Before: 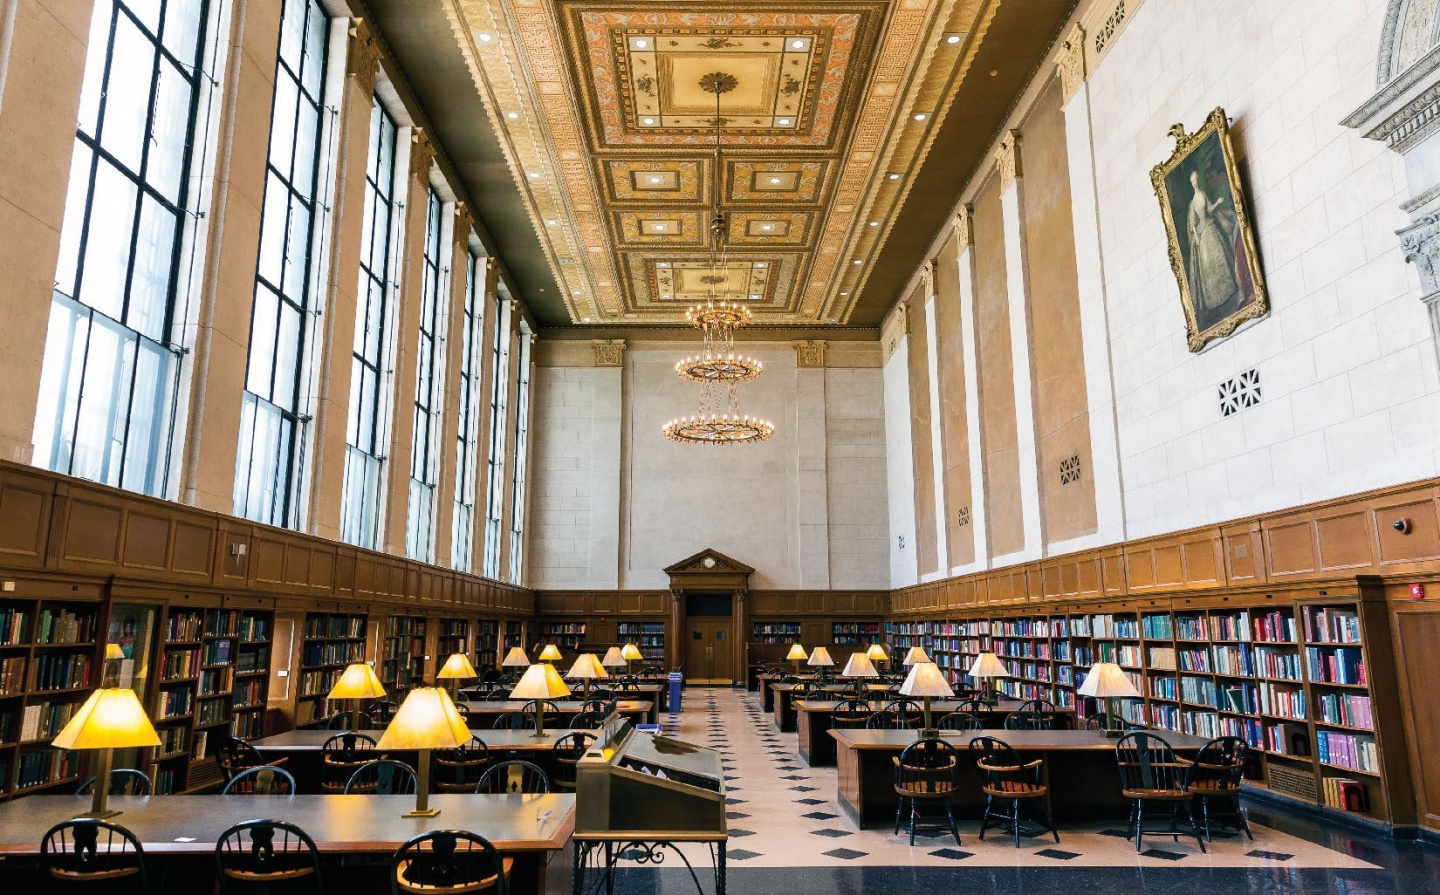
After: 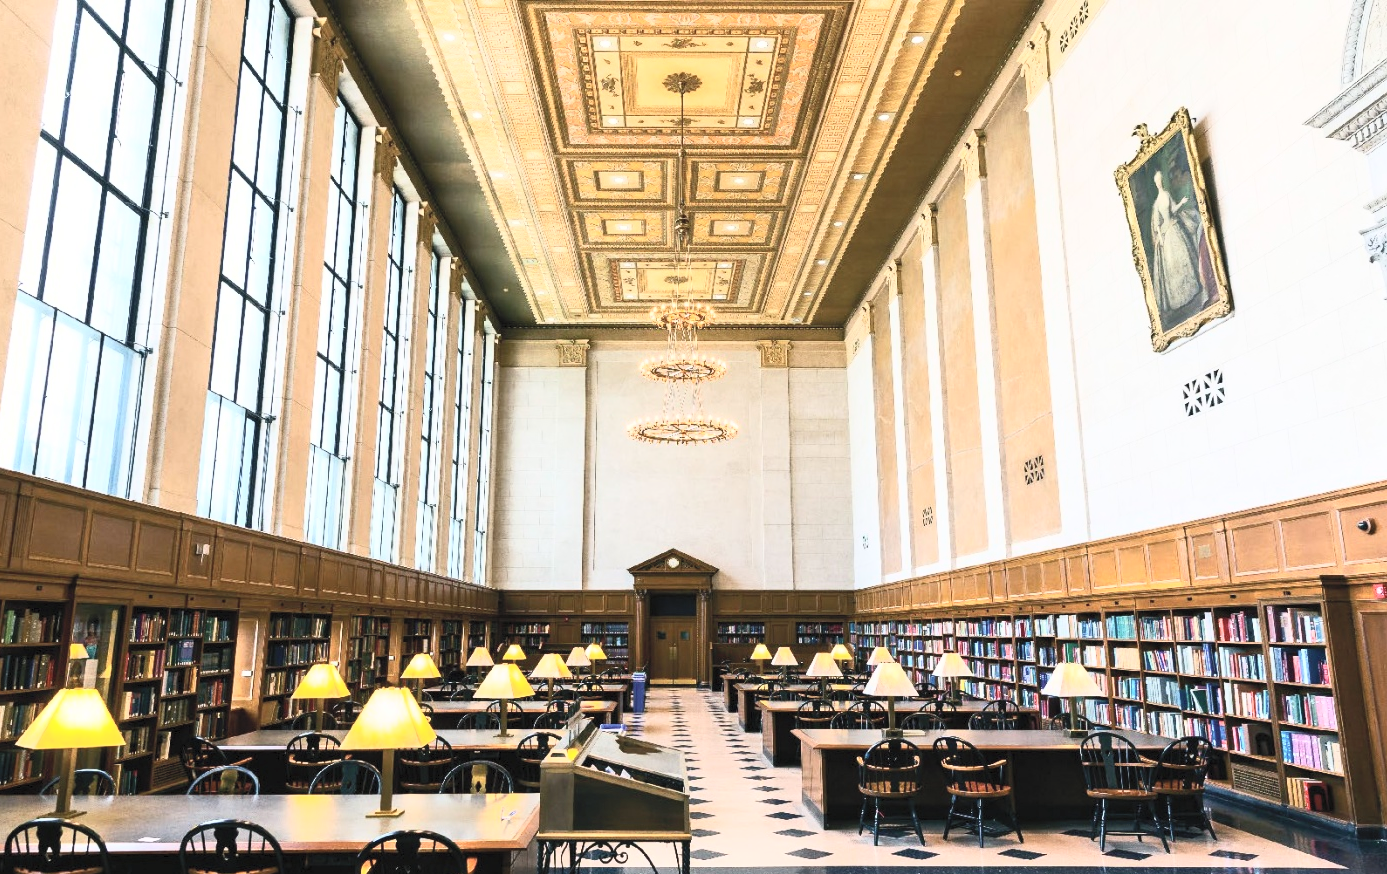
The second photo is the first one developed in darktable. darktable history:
crop and rotate: left 2.536%, right 1.107%, bottom 2.246%
contrast brightness saturation: contrast 0.39, brightness 0.53
